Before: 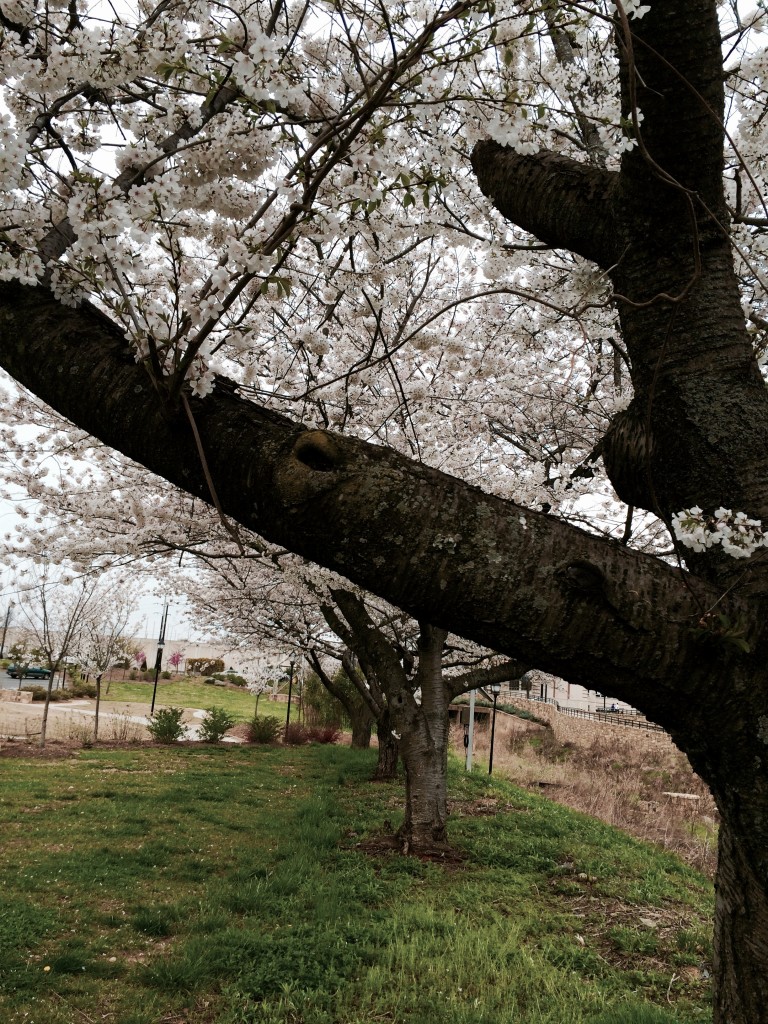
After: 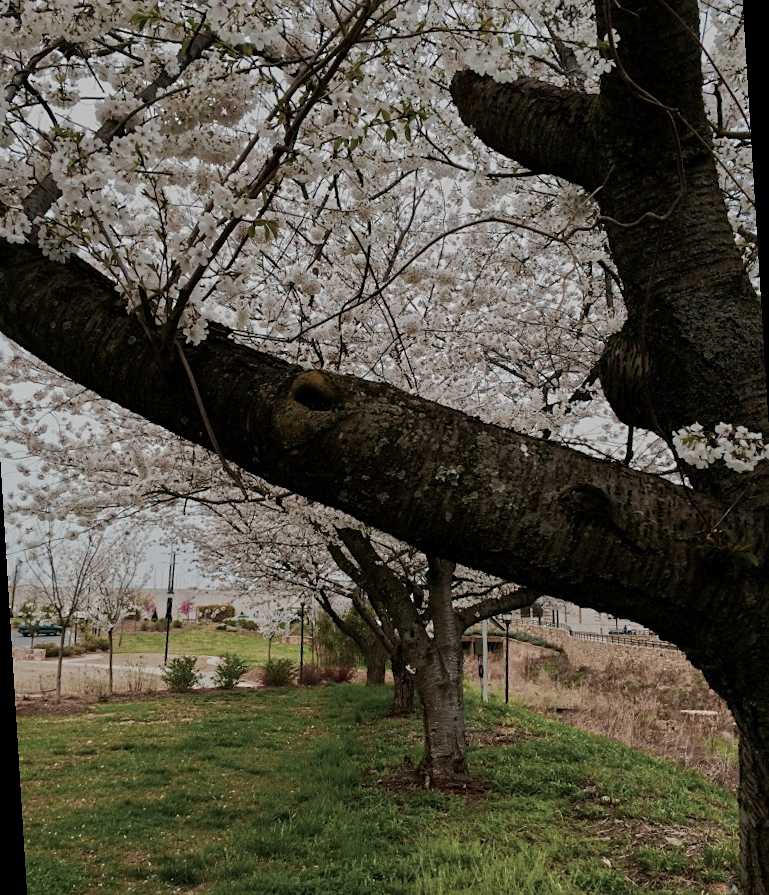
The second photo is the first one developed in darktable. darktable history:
rotate and perspective: rotation -3.52°, crop left 0.036, crop right 0.964, crop top 0.081, crop bottom 0.919
sharpen: amount 0.2
tone equalizer: -8 EV -0.002 EV, -7 EV 0.005 EV, -6 EV -0.008 EV, -5 EV 0.007 EV, -4 EV -0.042 EV, -3 EV -0.233 EV, -2 EV -0.662 EV, -1 EV -0.983 EV, +0 EV -0.969 EV, smoothing diameter 2%, edges refinement/feathering 20, mask exposure compensation -1.57 EV, filter diffusion 5
